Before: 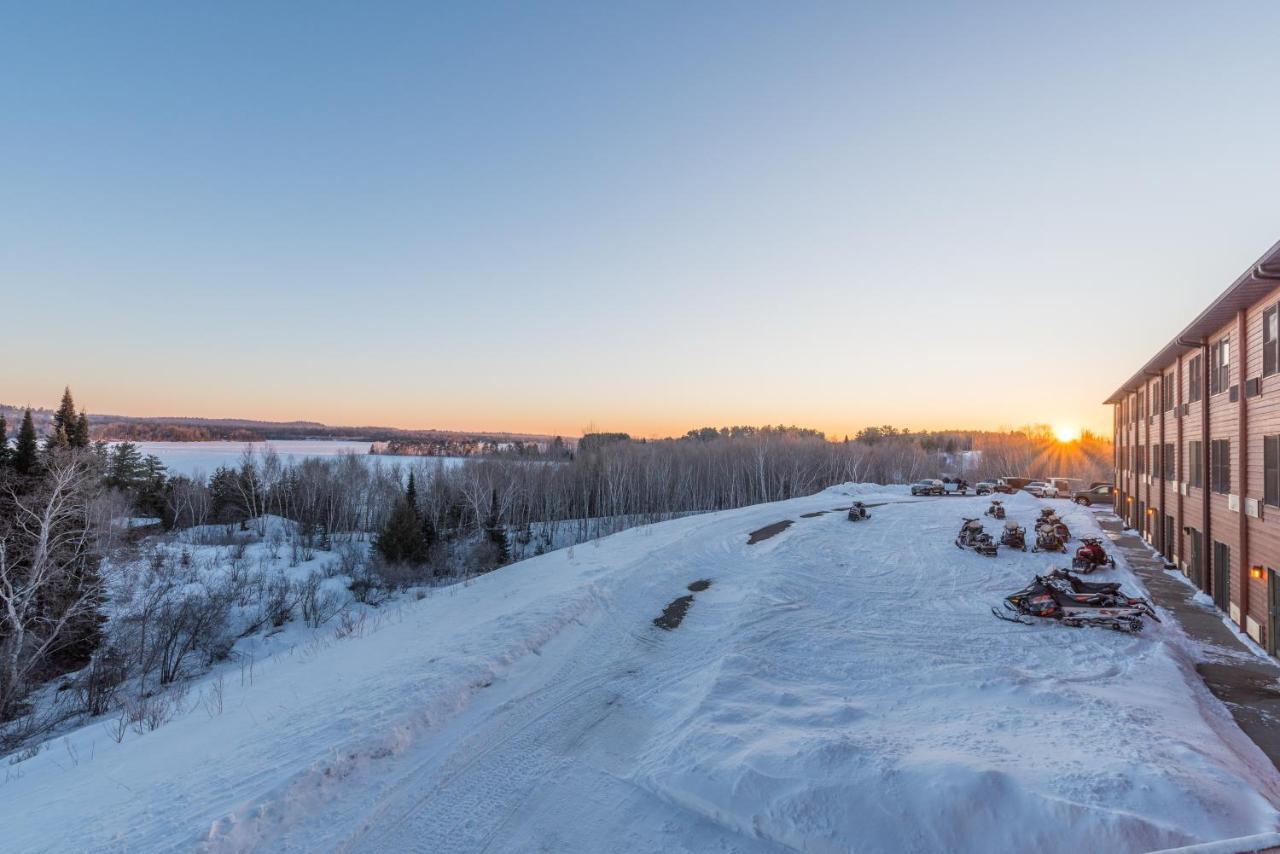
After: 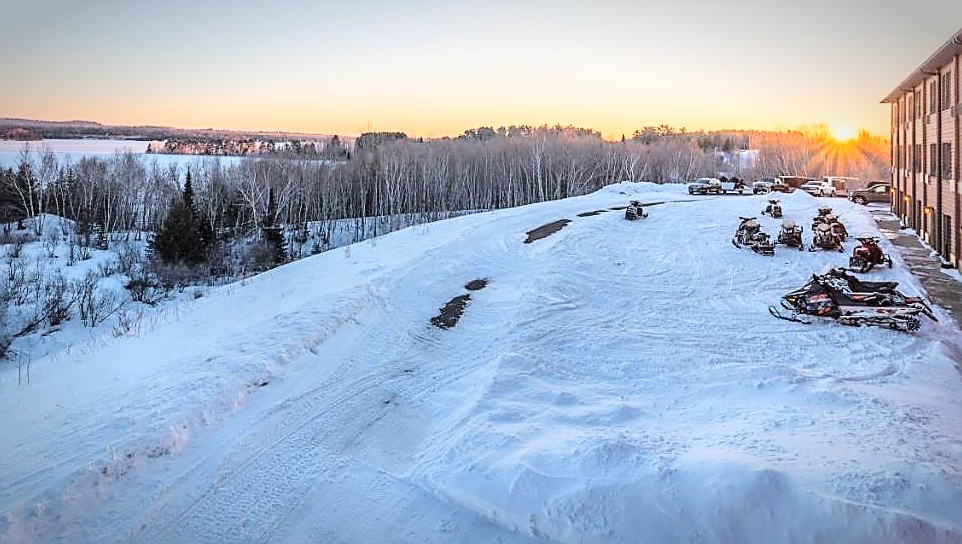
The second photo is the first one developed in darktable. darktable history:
crop and rotate: left 17.465%, top 35.273%, right 7.322%, bottom 0.932%
base curve: curves: ch0 [(0, 0) (0.028, 0.03) (0.121, 0.232) (0.46, 0.748) (0.859, 0.968) (1, 1)]
sharpen: radius 1.381, amount 1.26, threshold 0.803
vignetting: saturation -0.018, automatic ratio true
